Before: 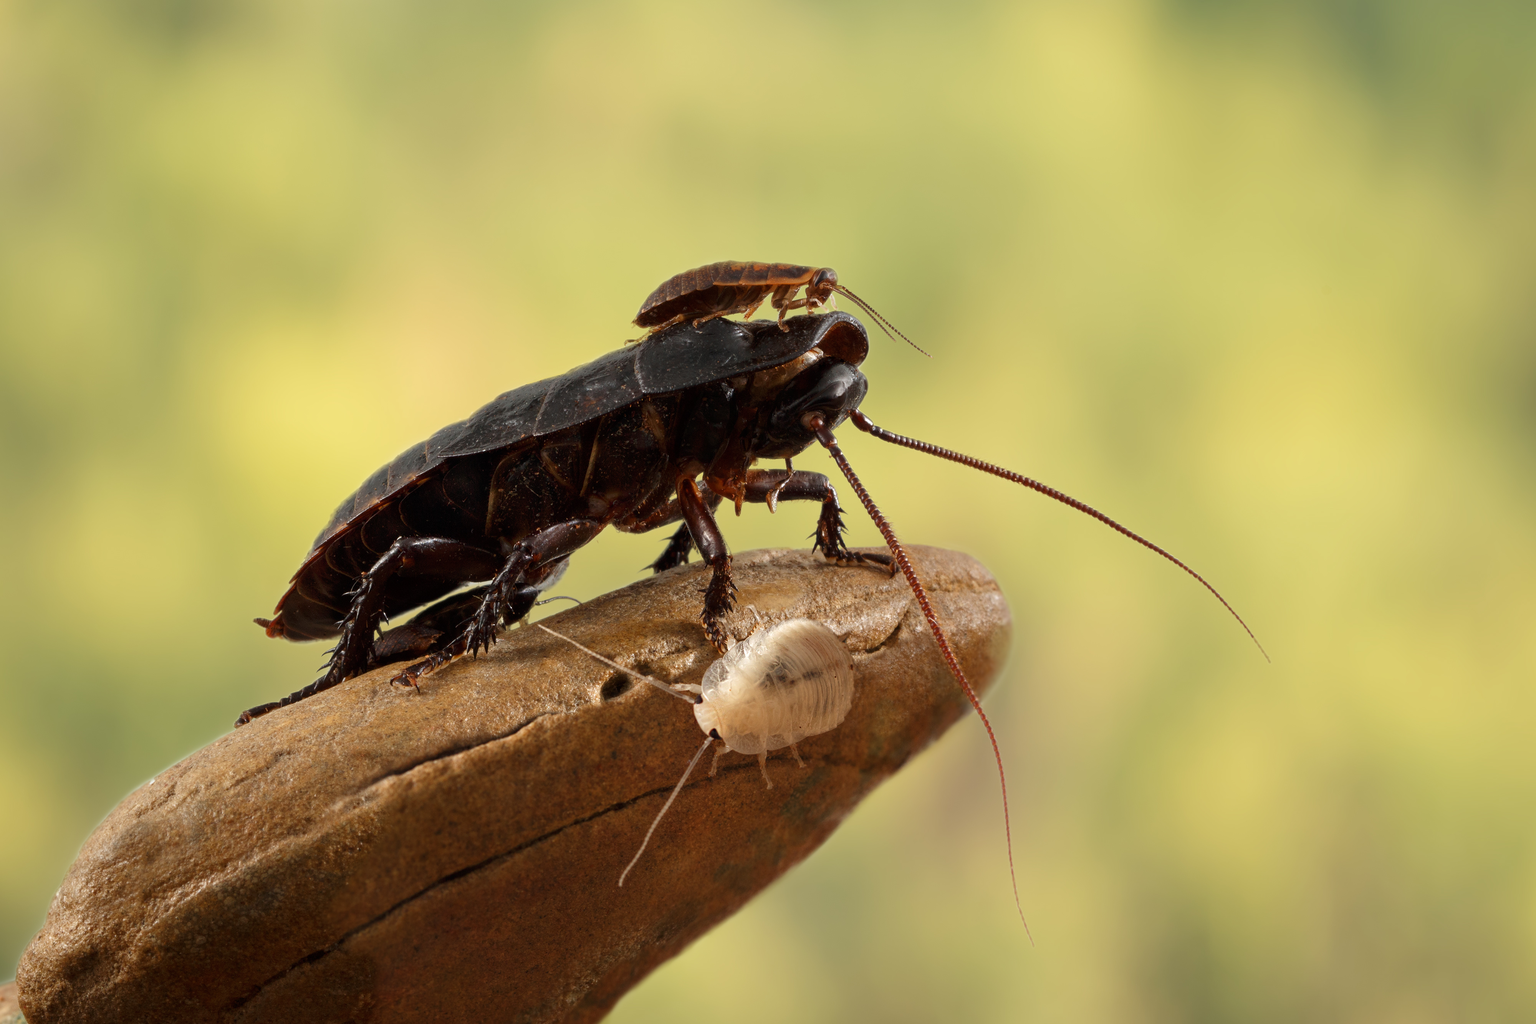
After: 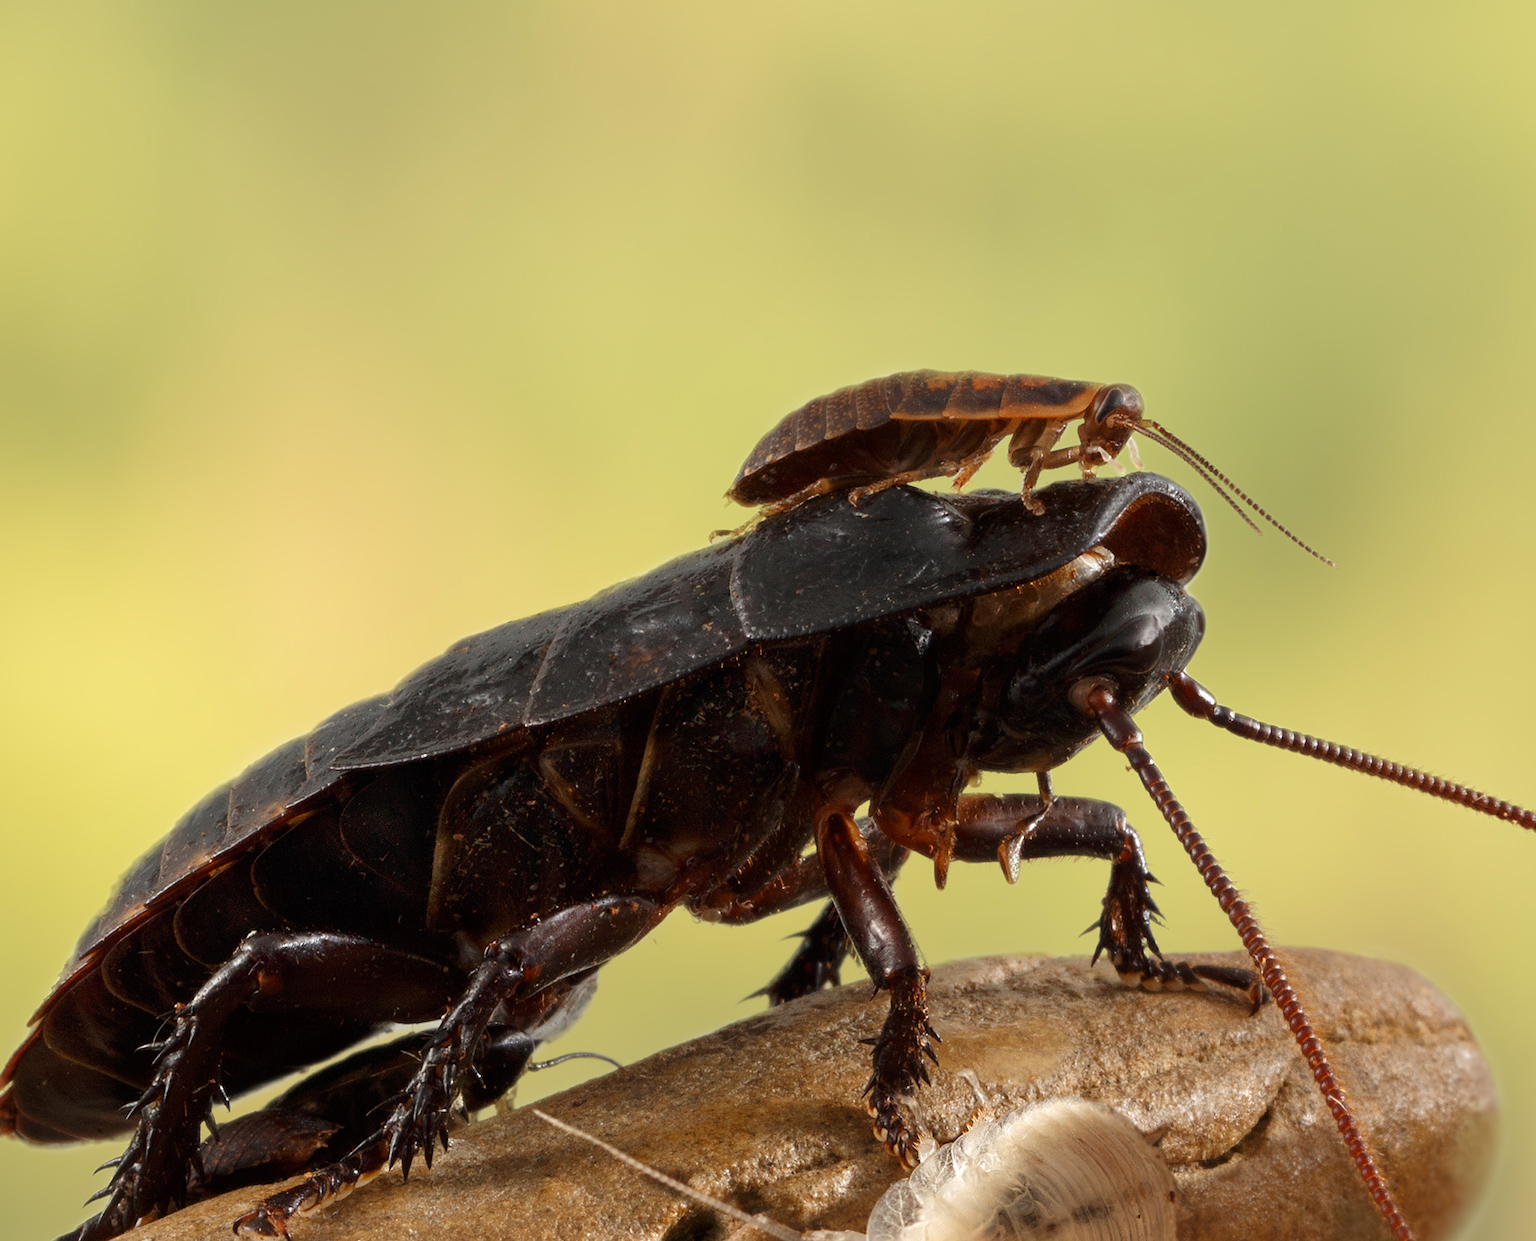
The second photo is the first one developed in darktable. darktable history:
crop: left 17.958%, top 7.745%, right 32.871%, bottom 32.665%
tone equalizer: on, module defaults
